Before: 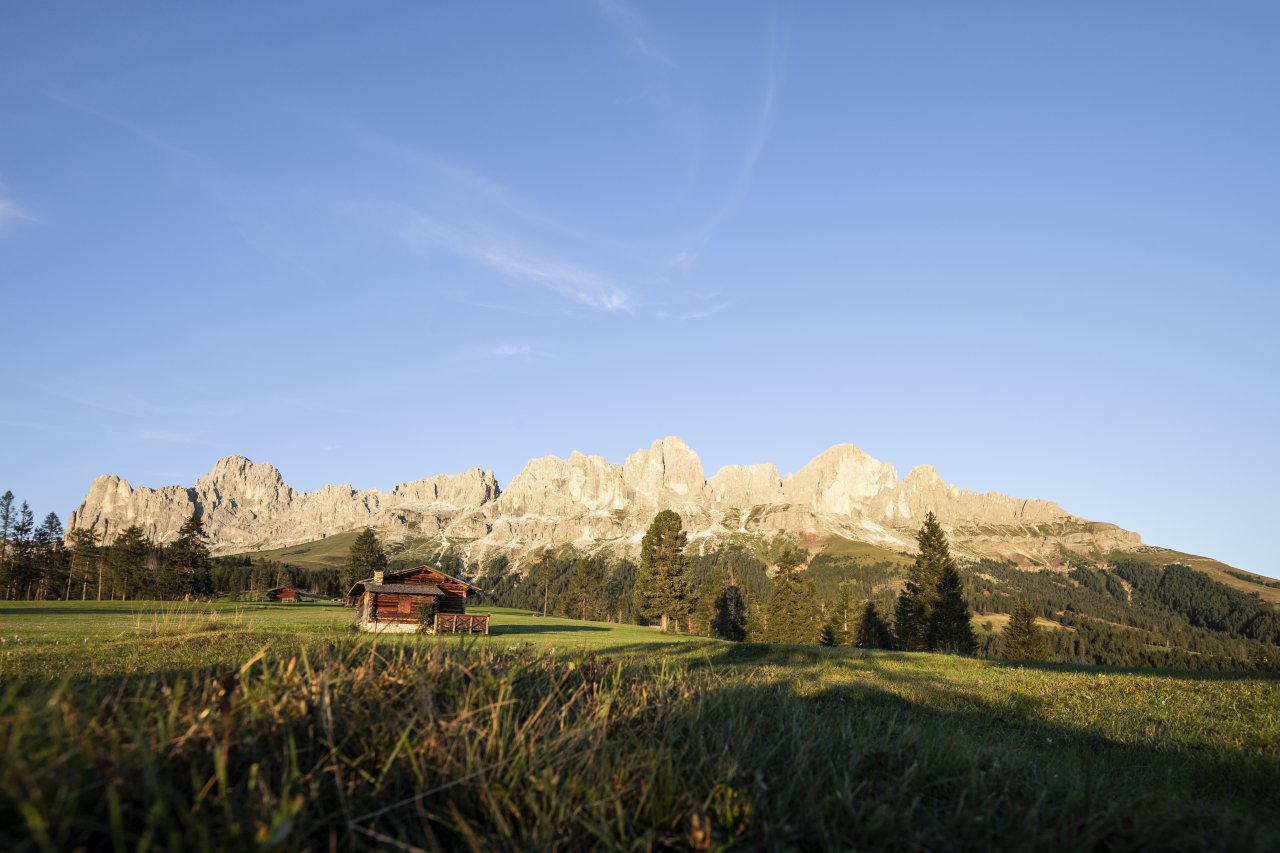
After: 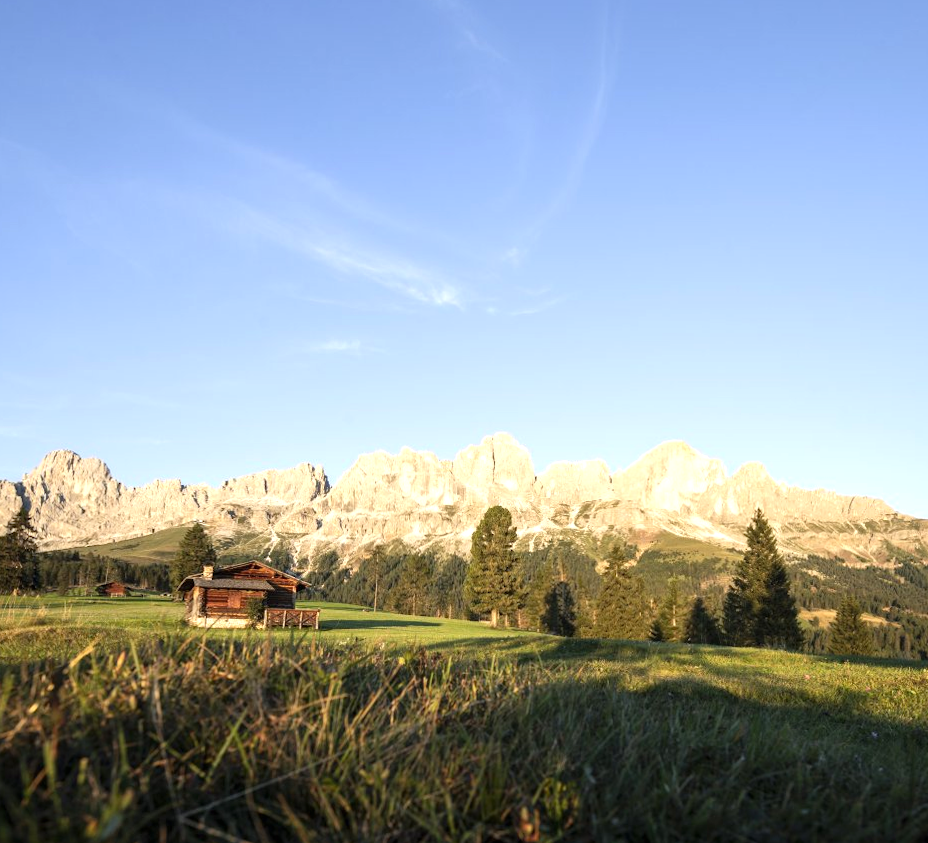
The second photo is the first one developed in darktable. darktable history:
crop: left 13.443%, right 13.31%
rotate and perspective: rotation 0.174°, lens shift (vertical) 0.013, lens shift (horizontal) 0.019, shear 0.001, automatic cropping original format, crop left 0.007, crop right 0.991, crop top 0.016, crop bottom 0.997
exposure: black level correction 0, exposure 0.5 EV, compensate exposure bias true, compensate highlight preservation false
tone equalizer: on, module defaults
